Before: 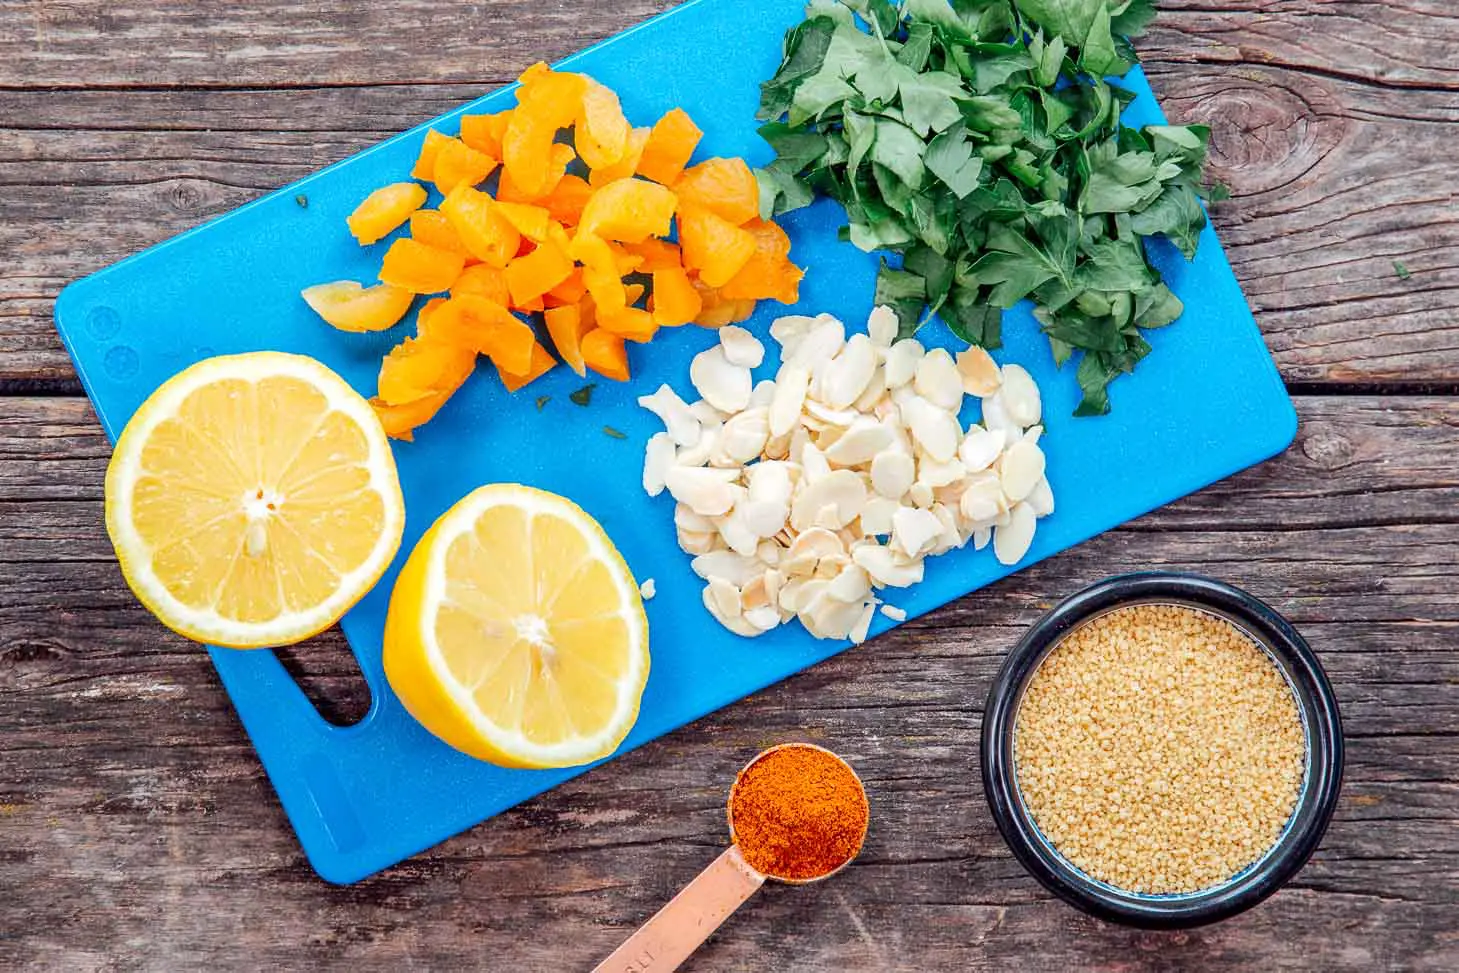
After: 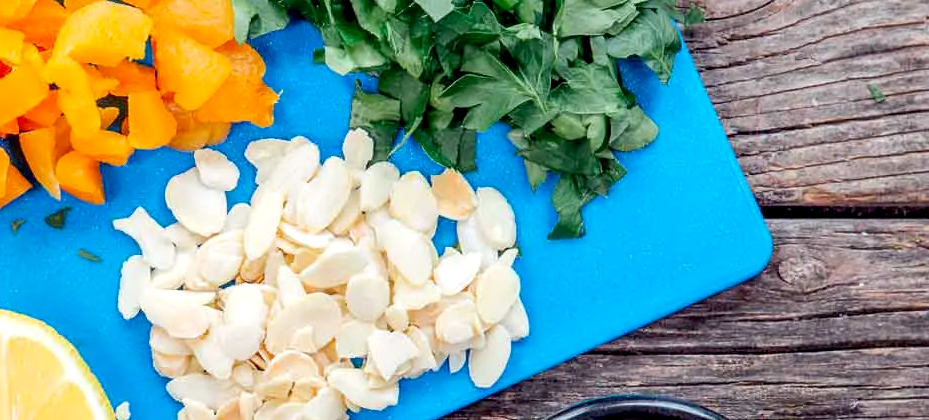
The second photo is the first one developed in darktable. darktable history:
crop: left 36.005%, top 18.293%, right 0.31%, bottom 38.444%
exposure: black level correction 0.007, exposure 0.093 EV, compensate highlight preservation false
